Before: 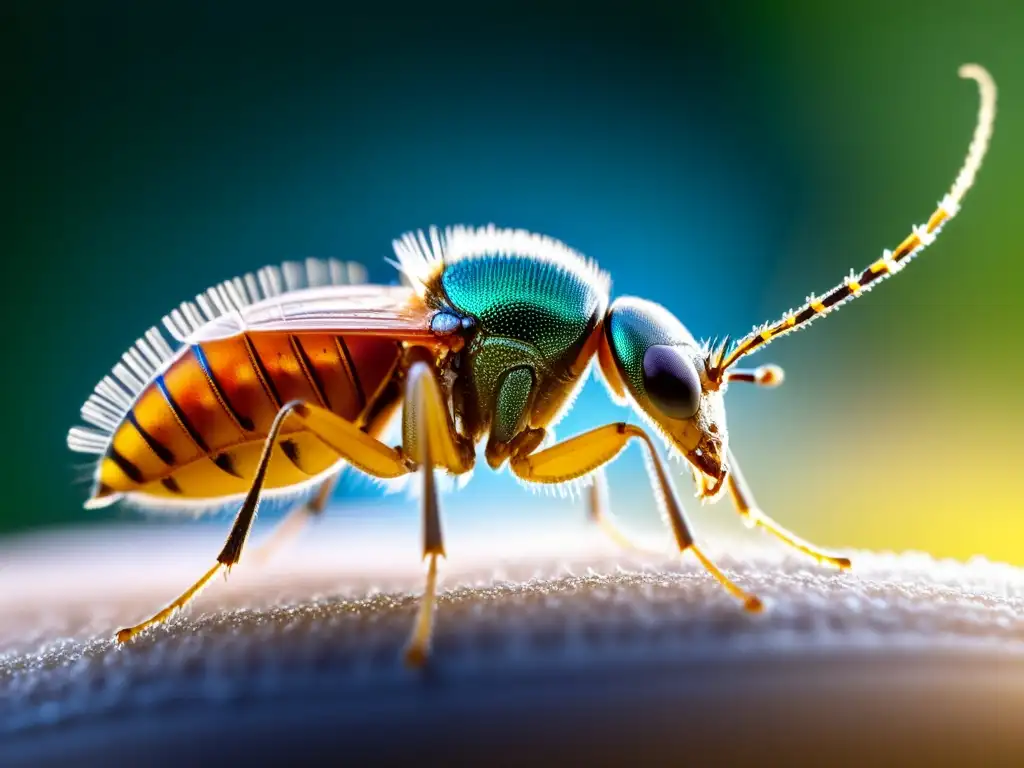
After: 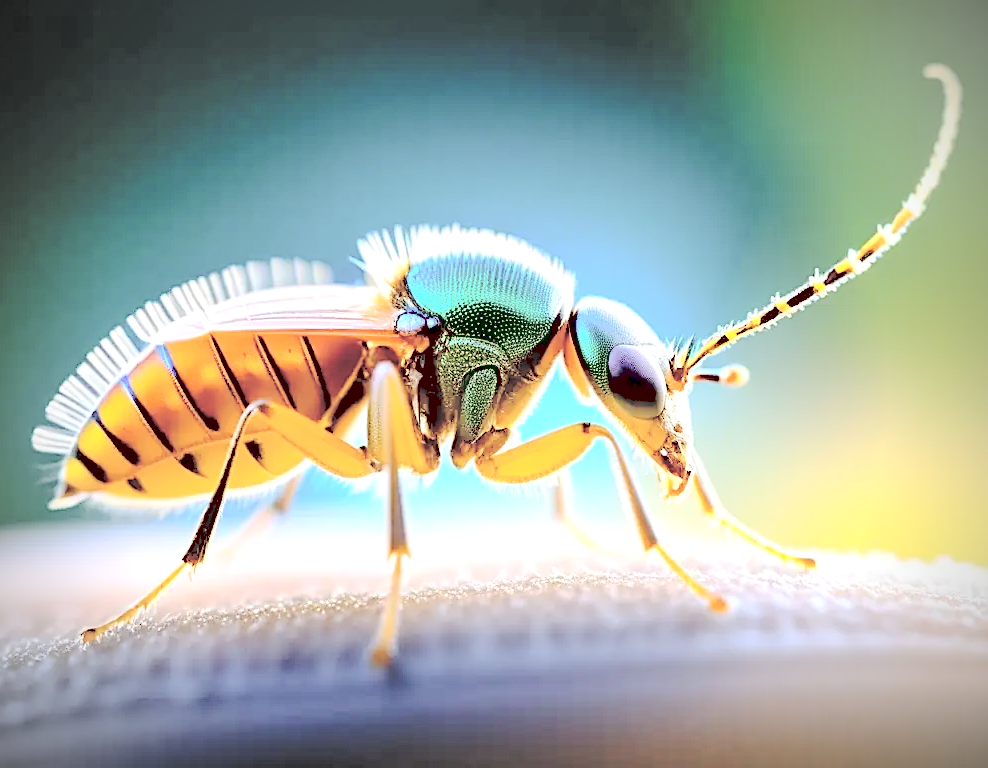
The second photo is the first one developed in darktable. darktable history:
exposure: black level correction 0.006, exposure -0.222 EV, compensate exposure bias true, compensate highlight preservation false
crop and rotate: left 3.46%
contrast brightness saturation: brightness 0.986
tone equalizer: -8 EV -0.714 EV, -7 EV -0.713 EV, -6 EV -0.625 EV, -5 EV -0.383 EV, -3 EV 0.375 EV, -2 EV 0.6 EV, -1 EV 0.685 EV, +0 EV 0.756 EV, edges refinement/feathering 500, mask exposure compensation -1.57 EV, preserve details no
vignetting: brightness -0.627, saturation -0.677
sharpen: amount 0.495
tone curve: curves: ch0 [(0, 0) (0.003, 0.126) (0.011, 0.129) (0.025, 0.129) (0.044, 0.136) (0.069, 0.145) (0.1, 0.162) (0.136, 0.182) (0.177, 0.211) (0.224, 0.254) (0.277, 0.307) (0.335, 0.366) (0.399, 0.441) (0.468, 0.533) (0.543, 0.624) (0.623, 0.702) (0.709, 0.774) (0.801, 0.835) (0.898, 0.904) (1, 1)], preserve colors none
